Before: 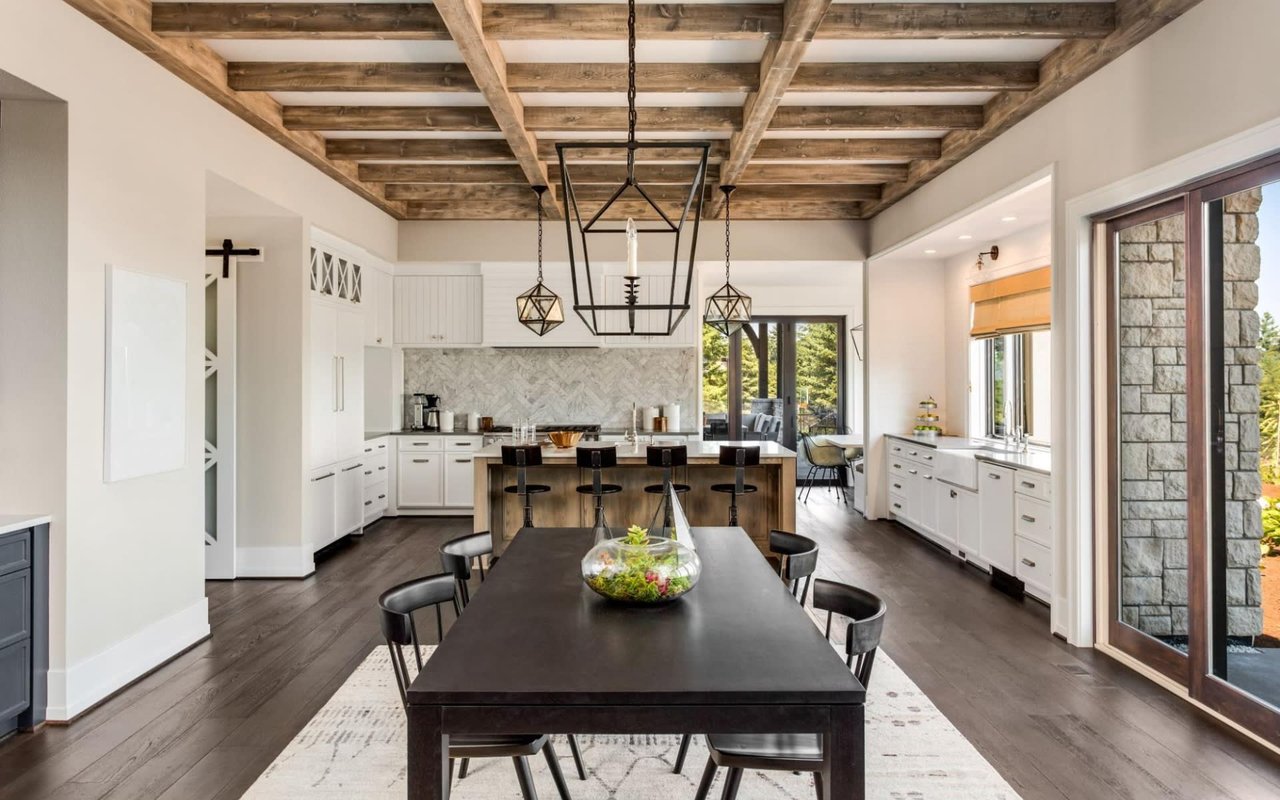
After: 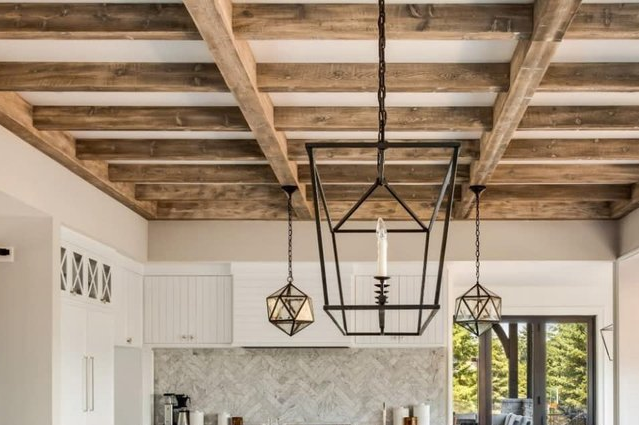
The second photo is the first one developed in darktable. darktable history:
color zones: curves: ch0 [(0.068, 0.464) (0.25, 0.5) (0.48, 0.508) (0.75, 0.536) (0.886, 0.476) (0.967, 0.456)]; ch1 [(0.066, 0.456) (0.25, 0.5) (0.616, 0.508) (0.746, 0.56) (0.934, 0.444)]
contrast brightness saturation: contrast -0.014, brightness -0.006, saturation 0.028
crop: left 19.601%, right 30.455%, bottom 46.864%
